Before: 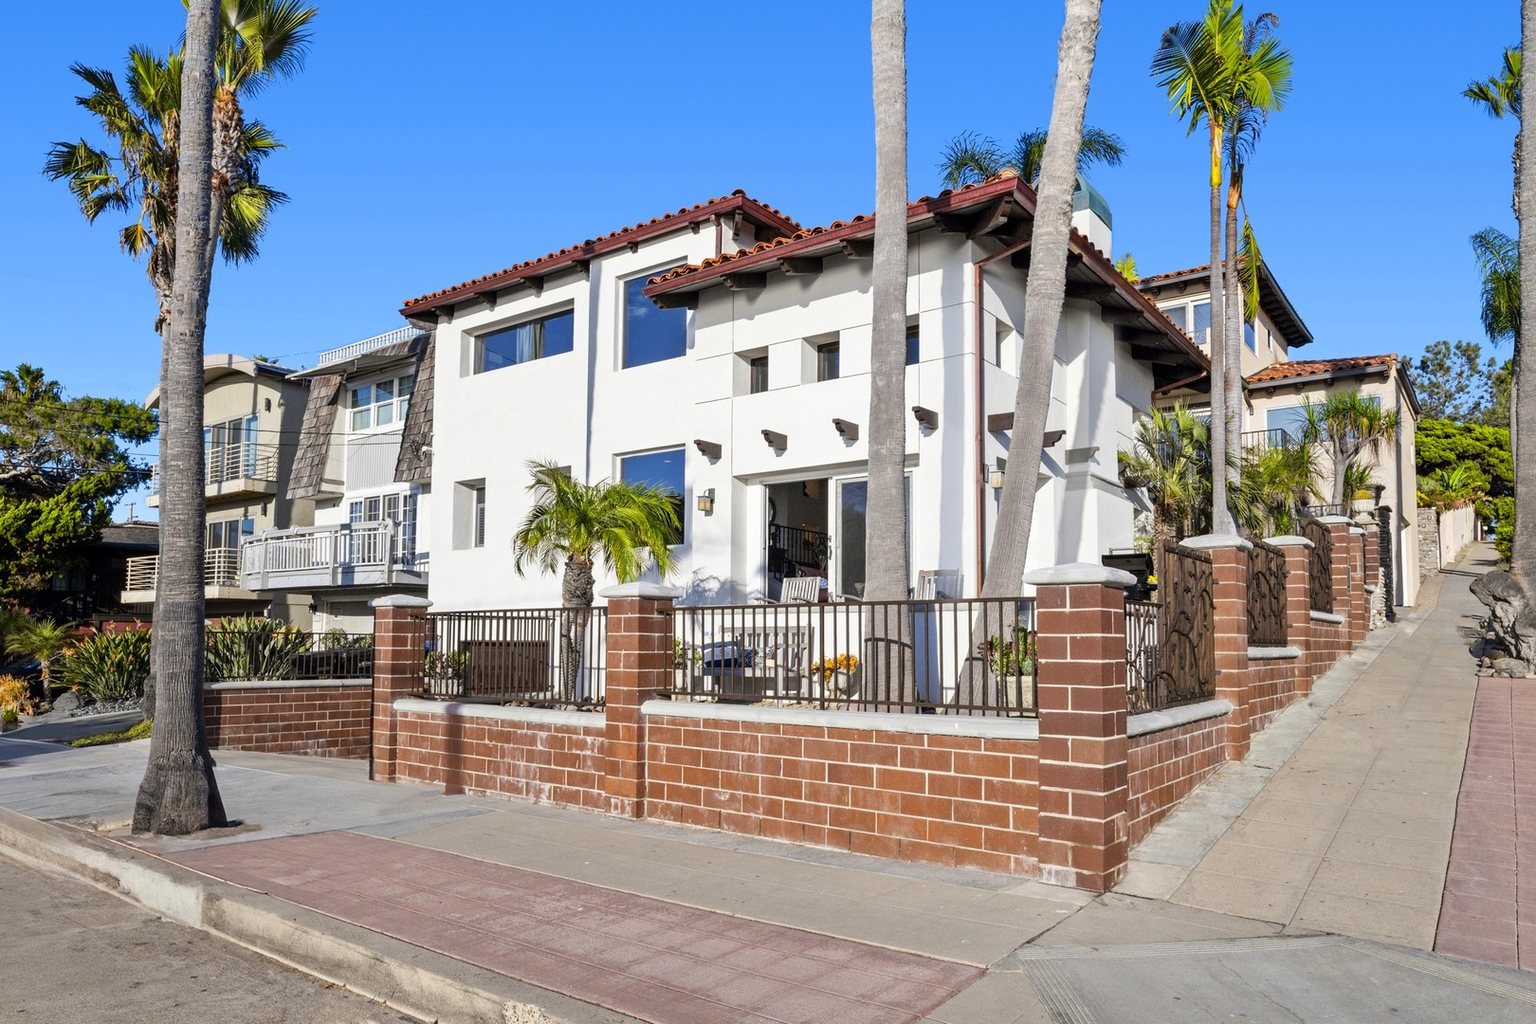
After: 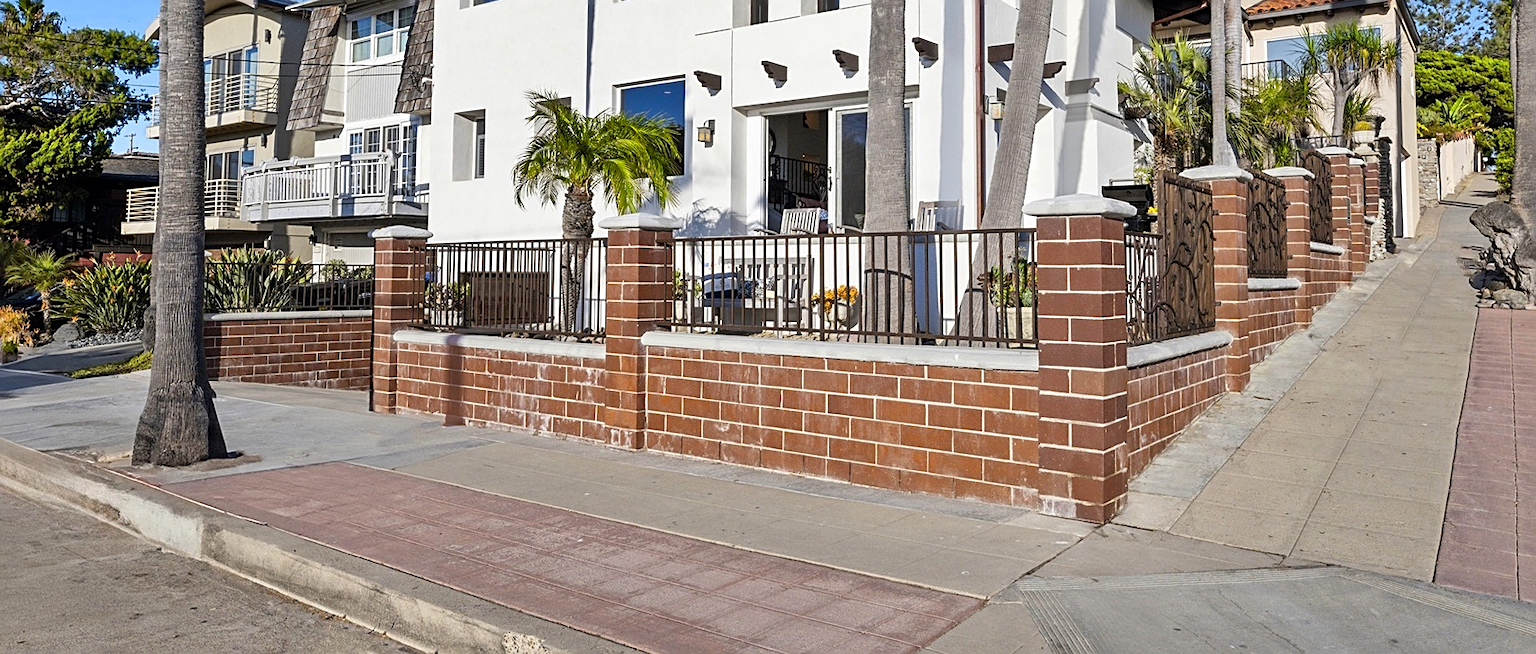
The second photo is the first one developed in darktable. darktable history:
crop and rotate: top 36.054%
shadows and highlights: low approximation 0.01, soften with gaussian
sharpen: on, module defaults
